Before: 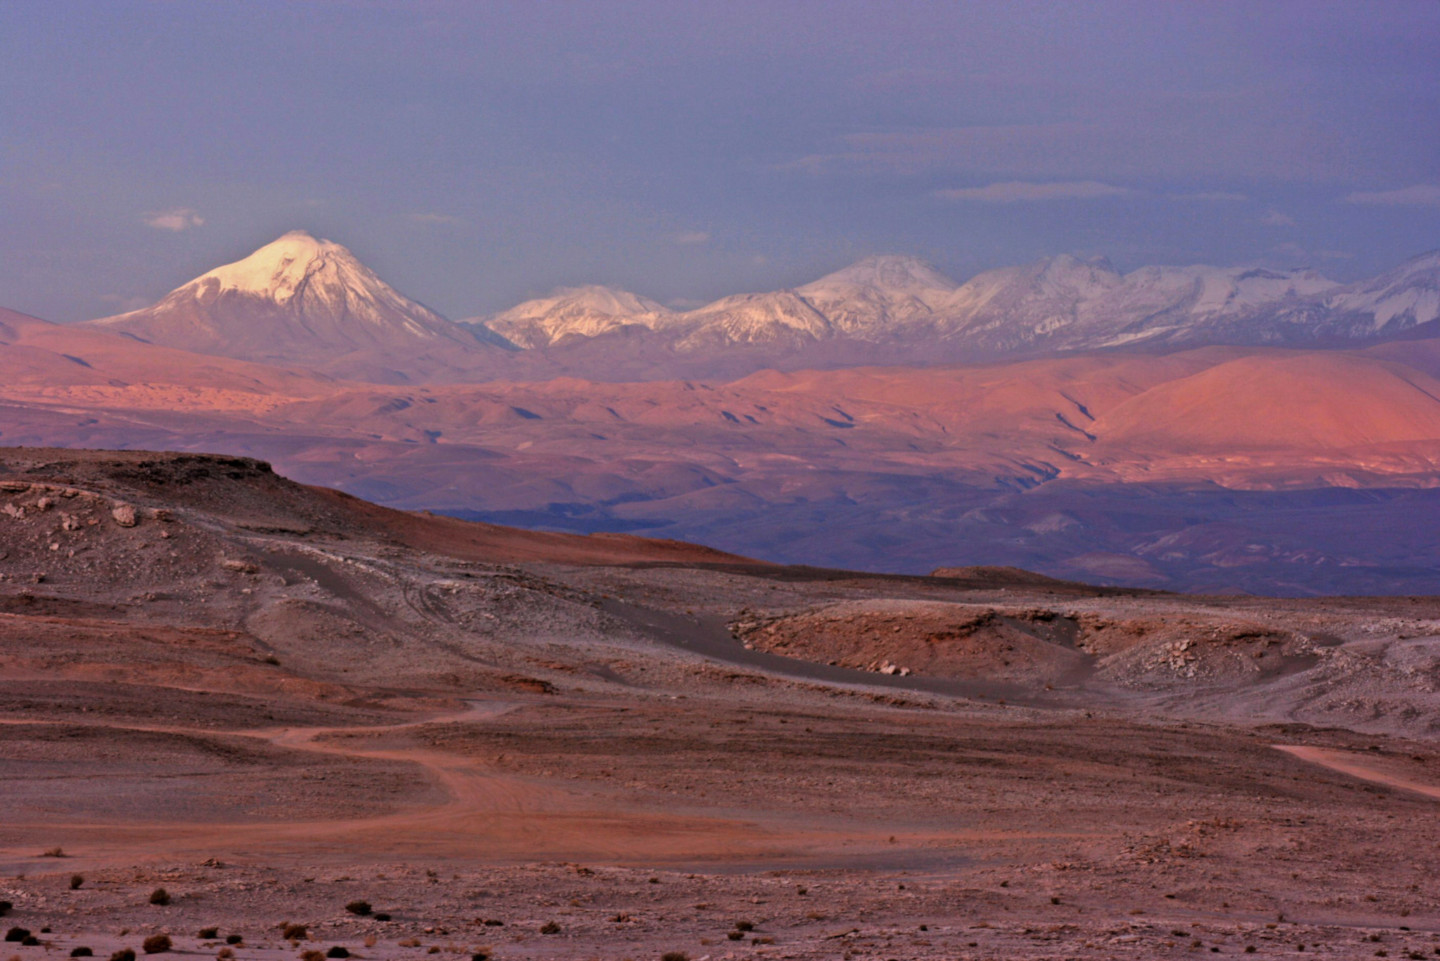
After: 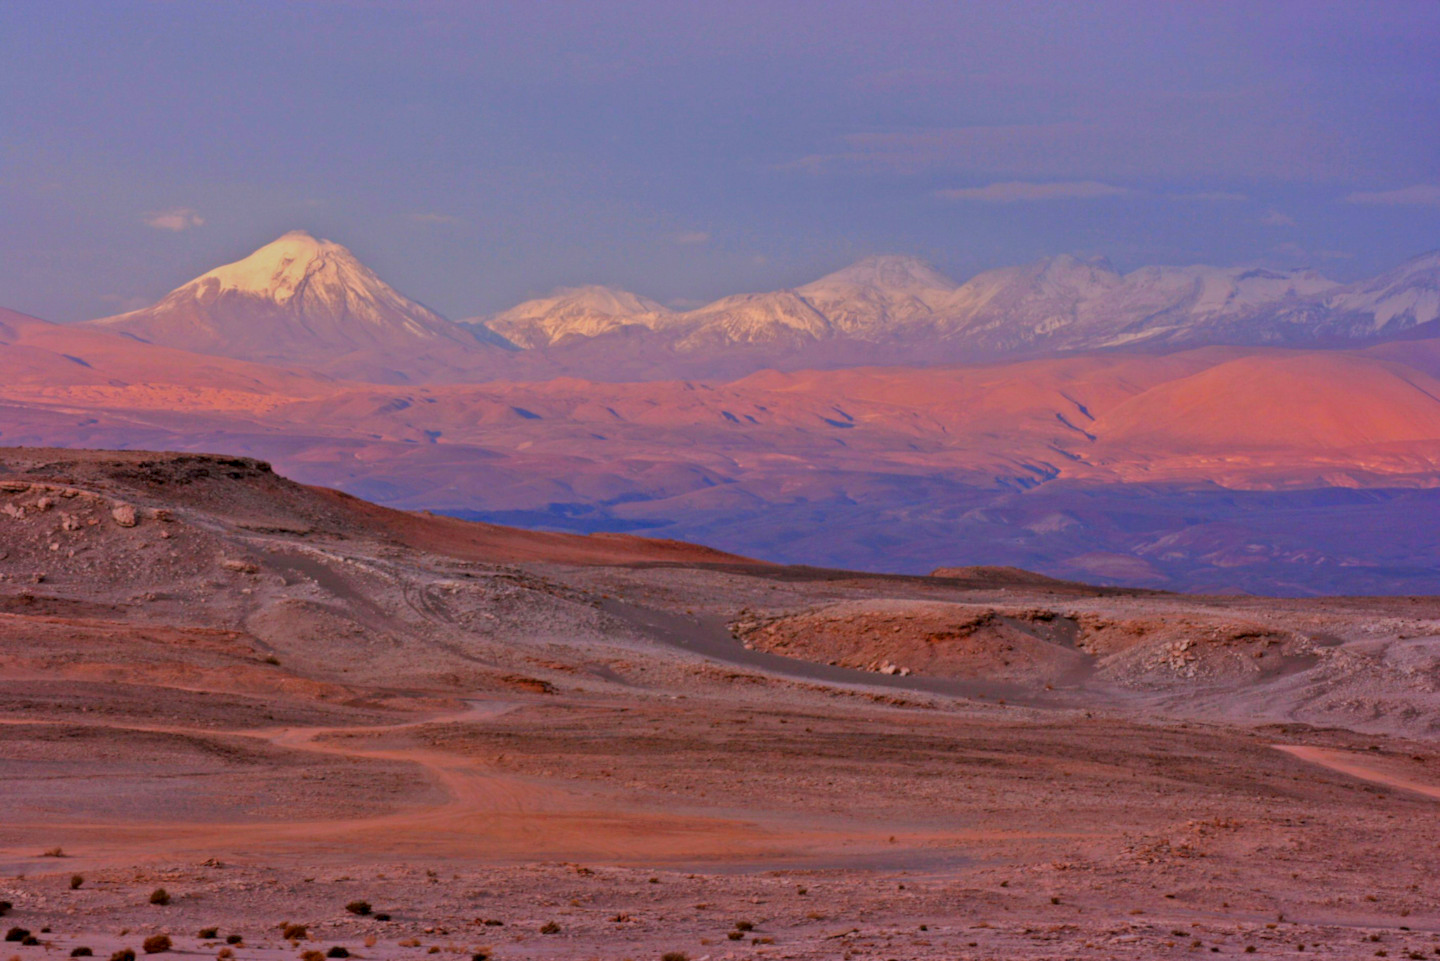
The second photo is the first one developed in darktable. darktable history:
local contrast: on, module defaults
color balance rgb: linear chroma grading › global chroma 15.055%, perceptual saturation grading › global saturation 6.159%, perceptual brilliance grading › global brilliance 2.809%, perceptual brilliance grading › highlights -2.628%, perceptual brilliance grading › shadows 2.939%, contrast -29.917%
